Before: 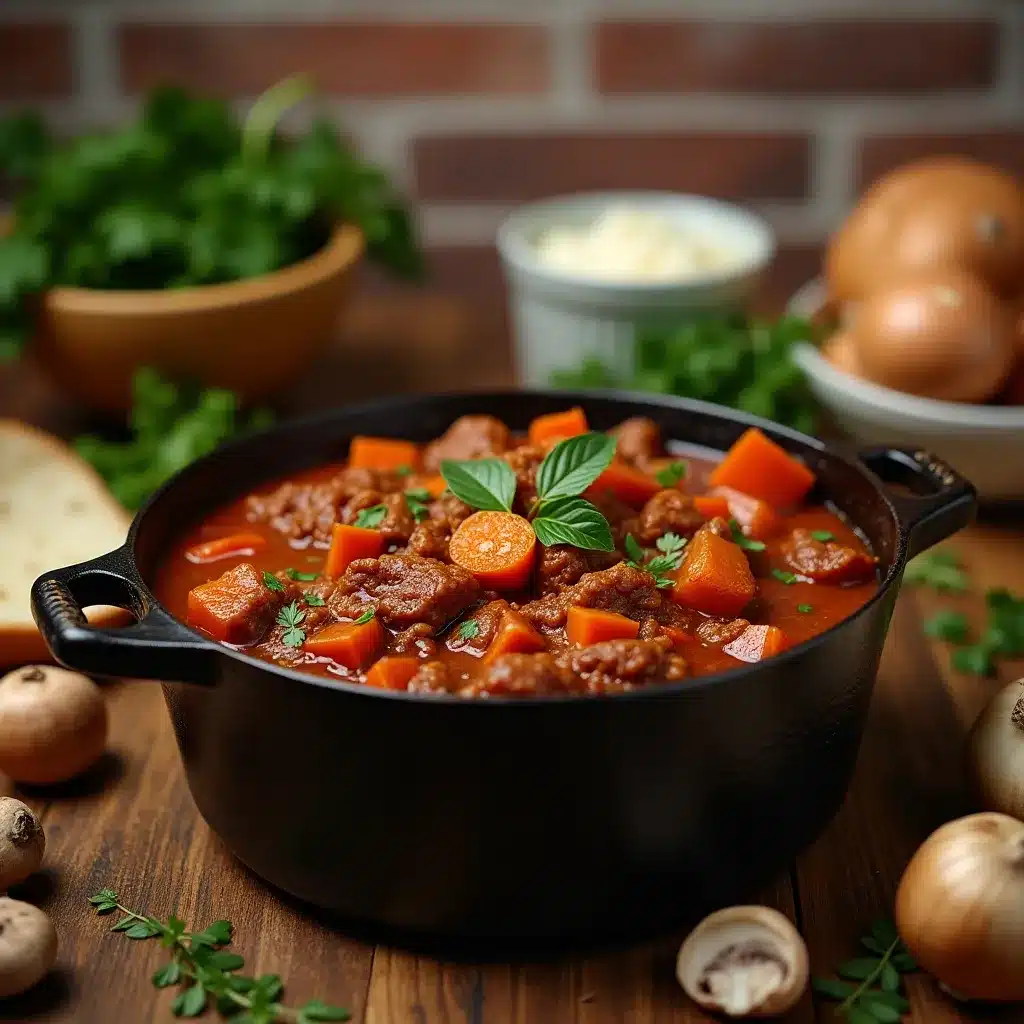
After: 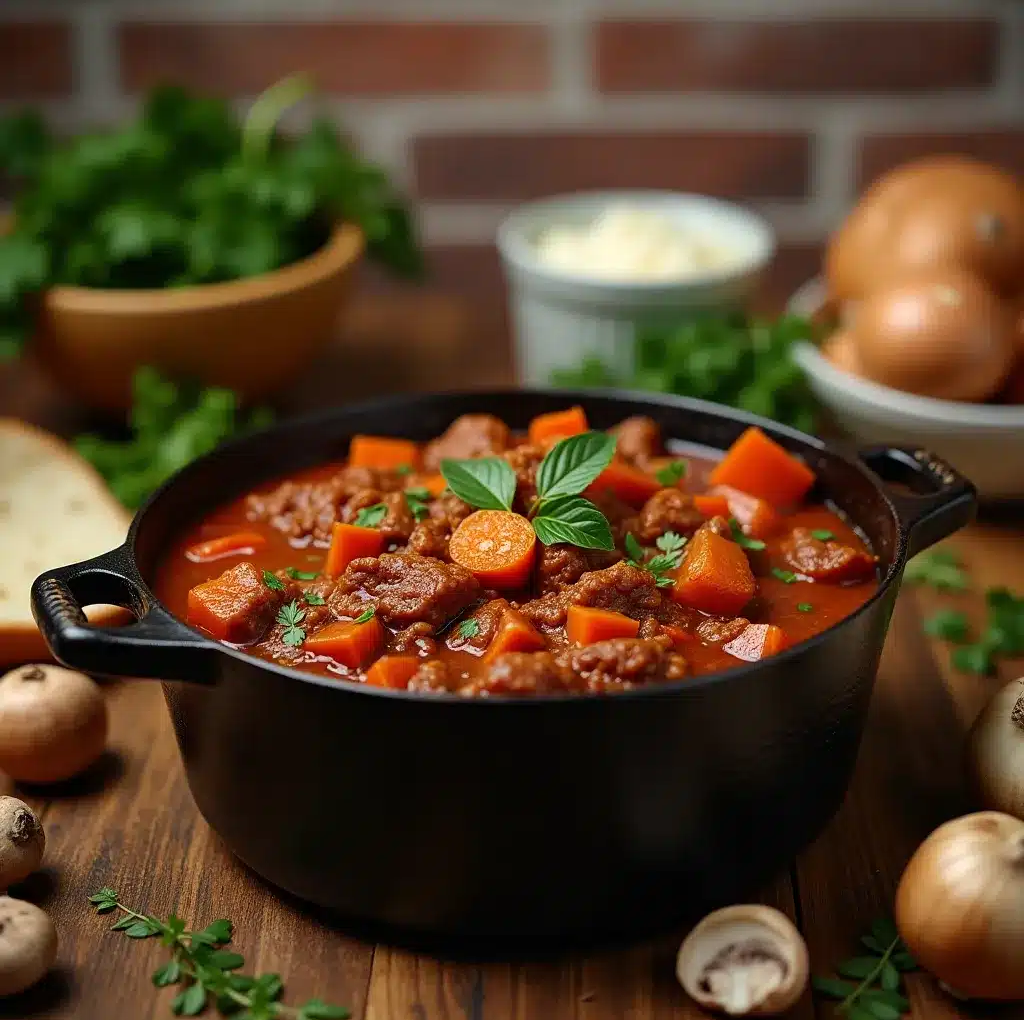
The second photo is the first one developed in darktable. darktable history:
crop: top 0.177%, bottom 0.182%
